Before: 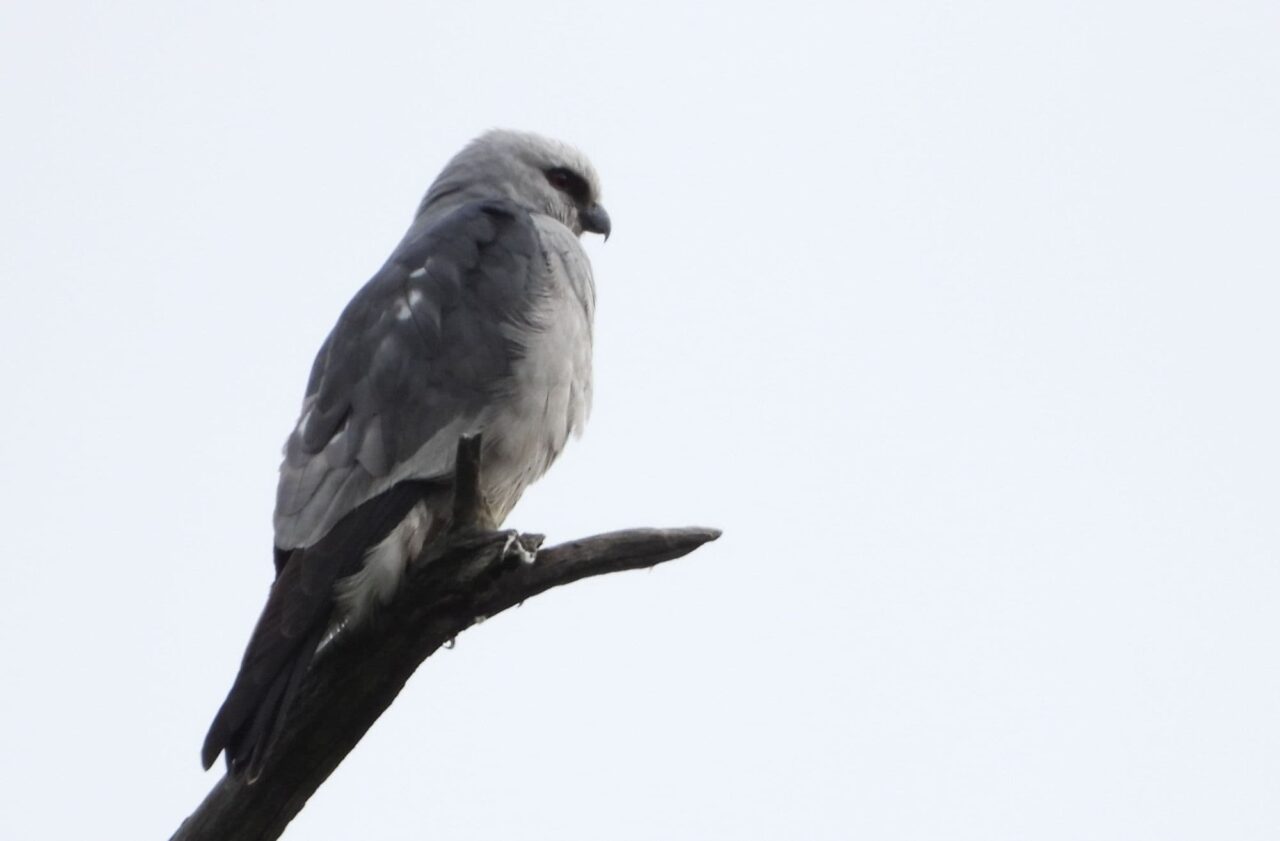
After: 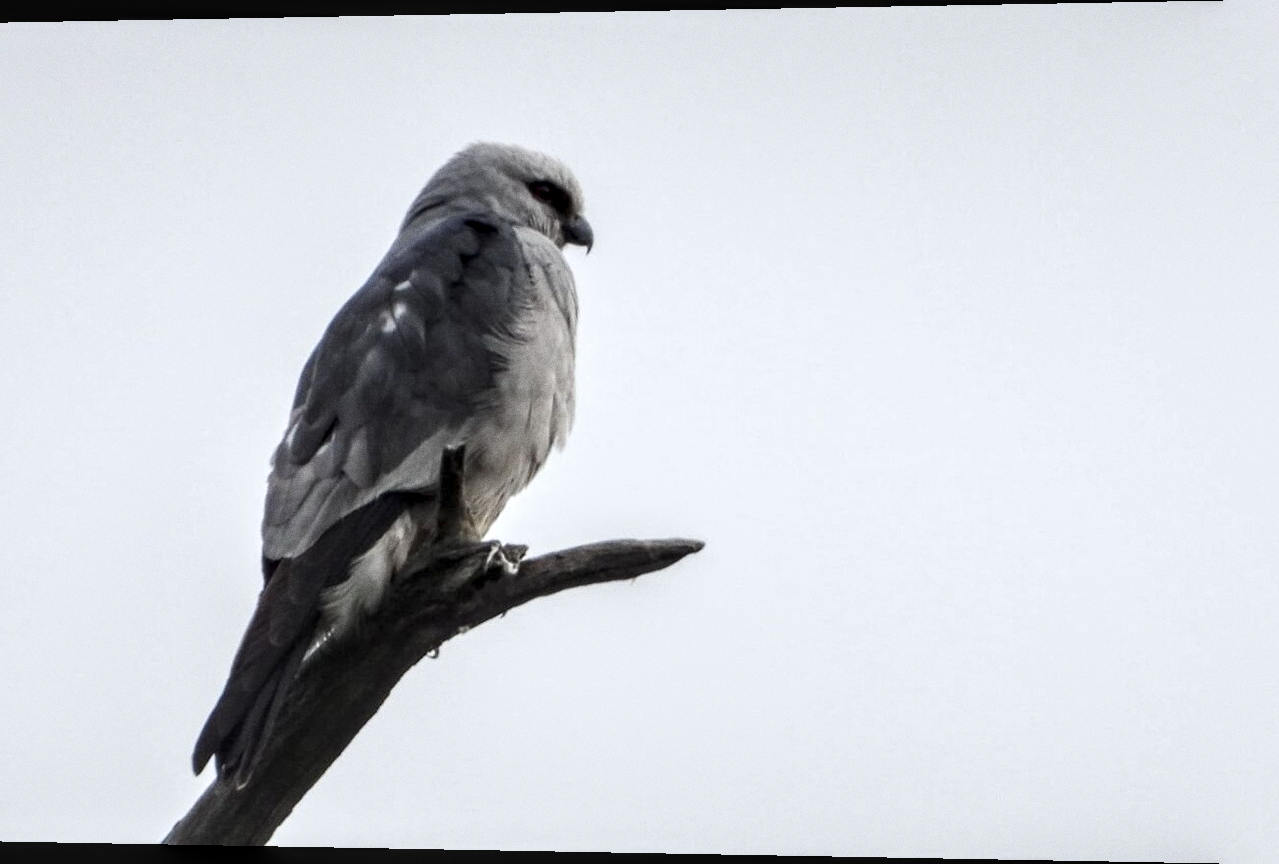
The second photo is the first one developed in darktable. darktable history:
grain: coarseness 0.09 ISO
local contrast: highlights 60%, shadows 60%, detail 160%
rotate and perspective: lens shift (horizontal) -0.055, automatic cropping off
